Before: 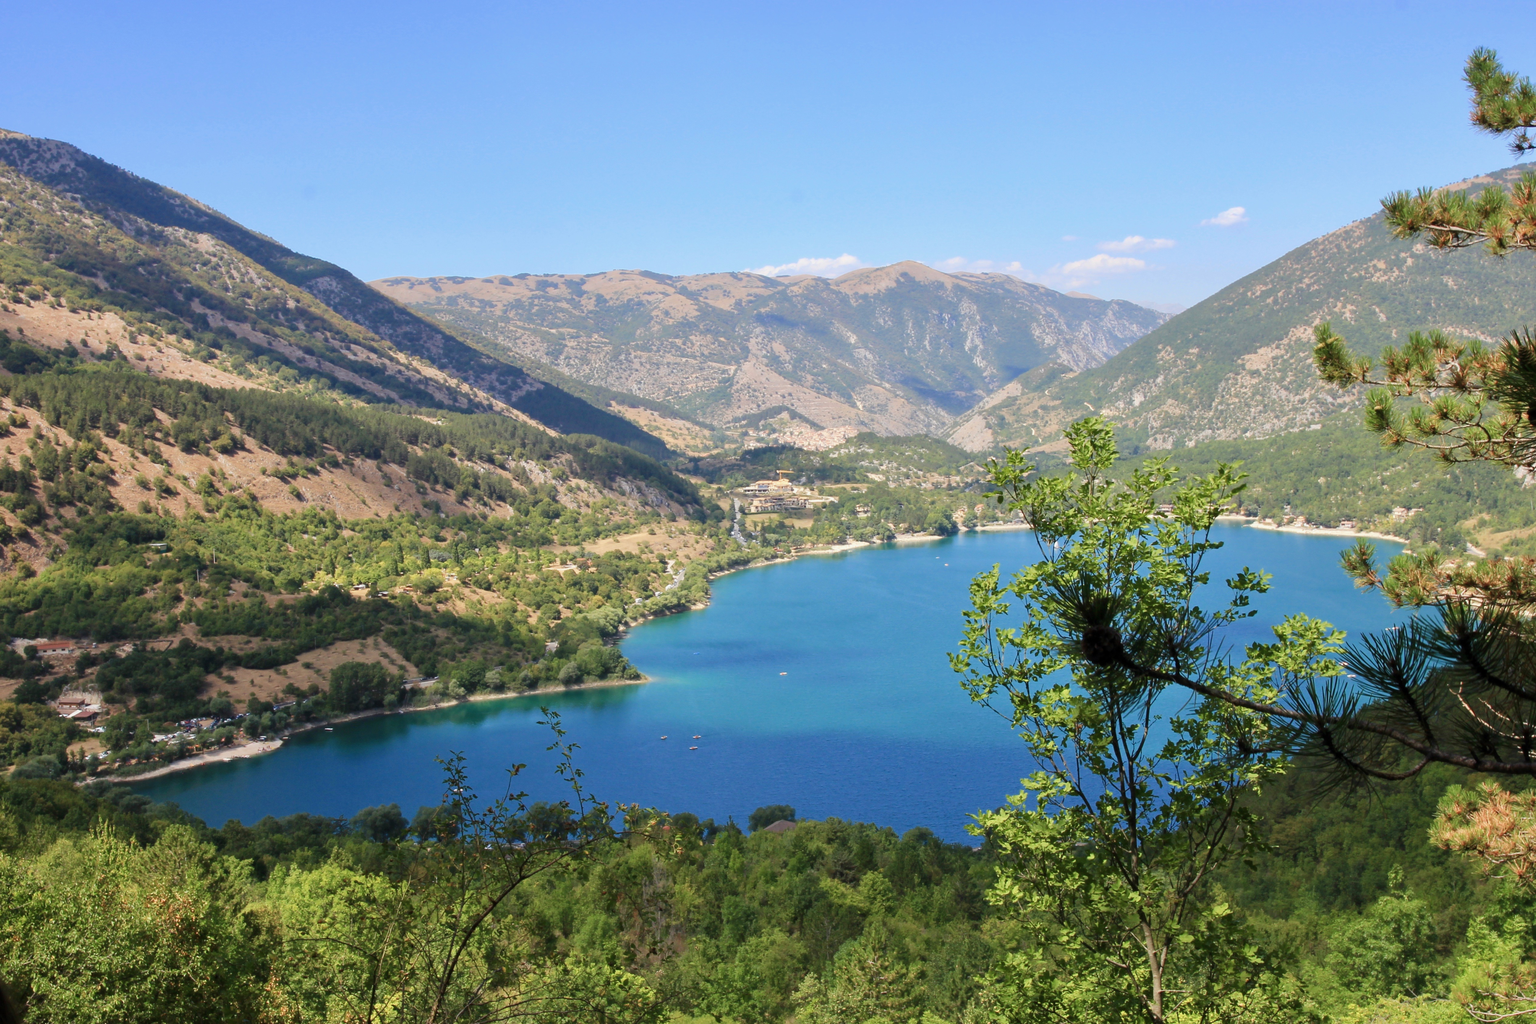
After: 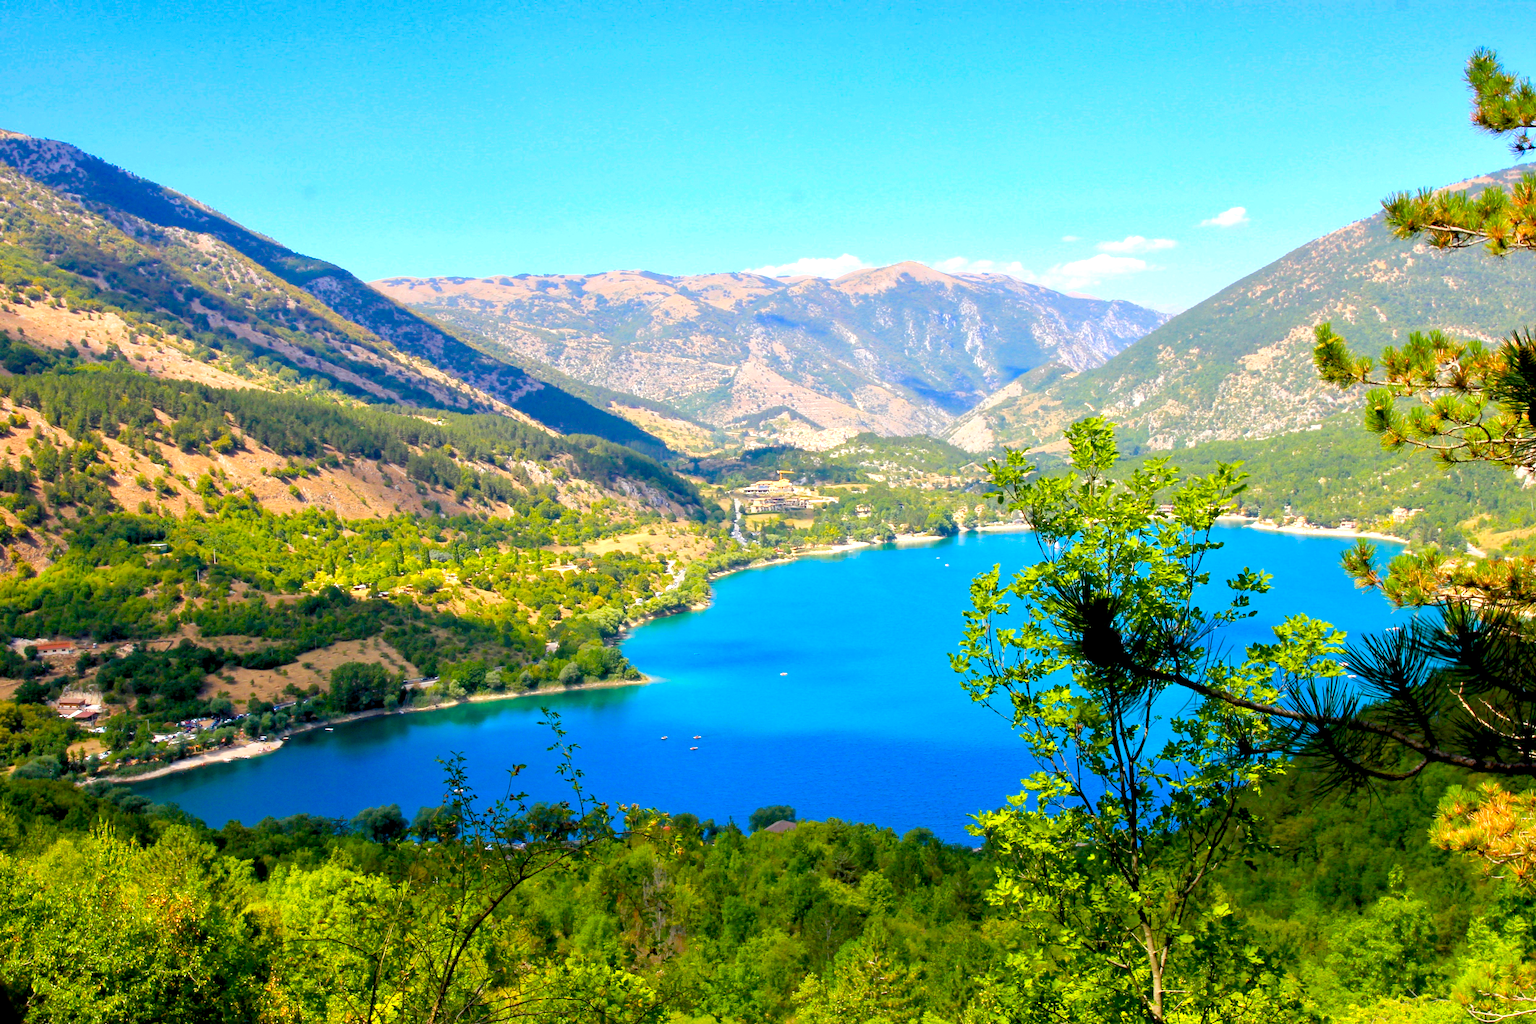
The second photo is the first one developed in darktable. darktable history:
color balance rgb: shadows lift › chroma 2.045%, shadows lift › hue 215.85°, global offset › luminance -0.894%, linear chroma grading › global chroma 24.905%, perceptual saturation grading › global saturation 29.847%, perceptual brilliance grading › global brilliance 24.901%, contrast -10.293%
